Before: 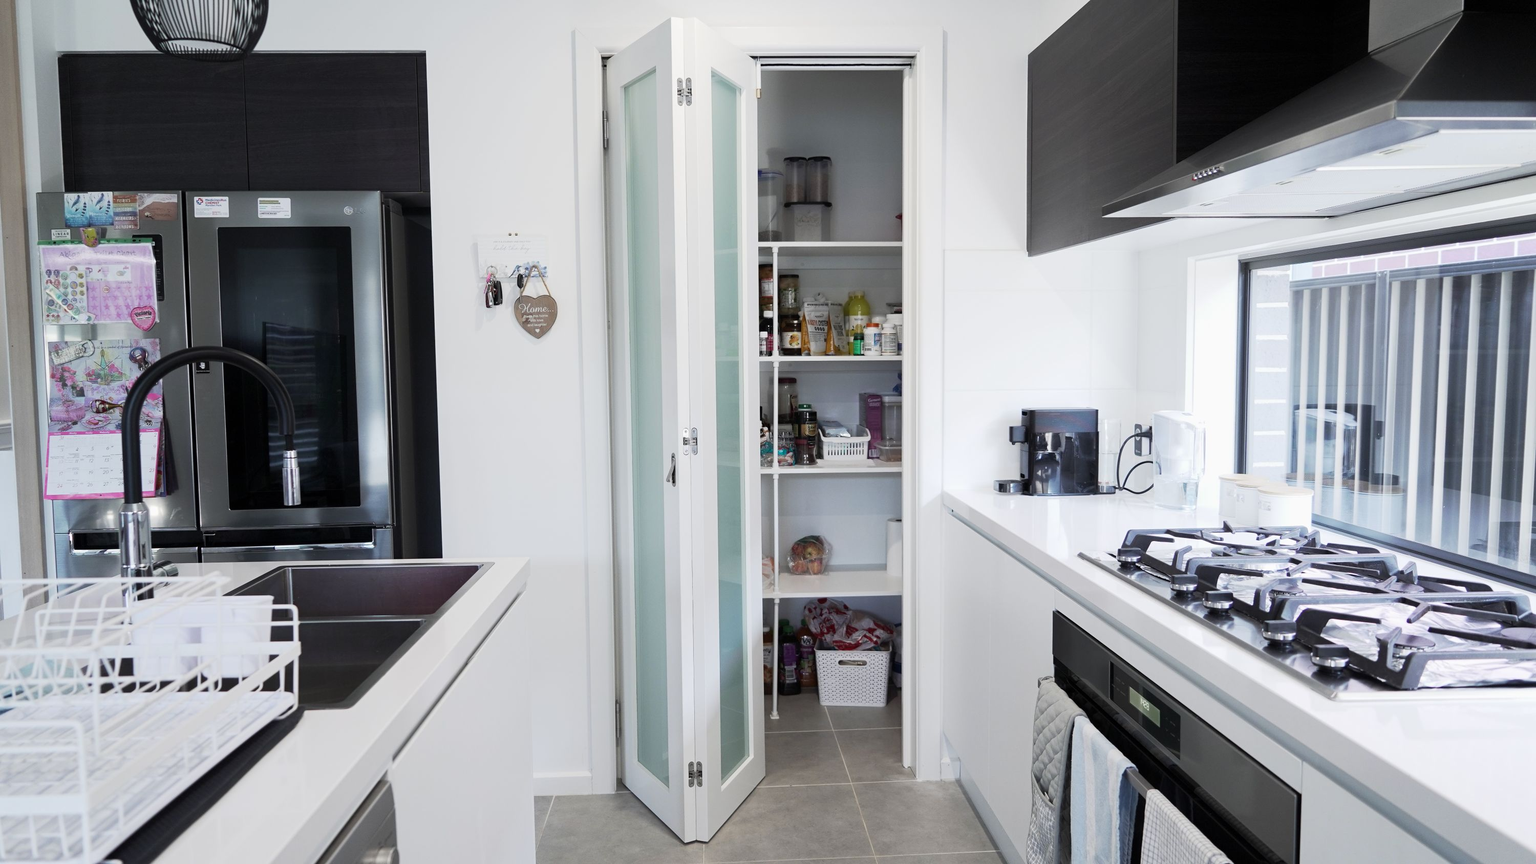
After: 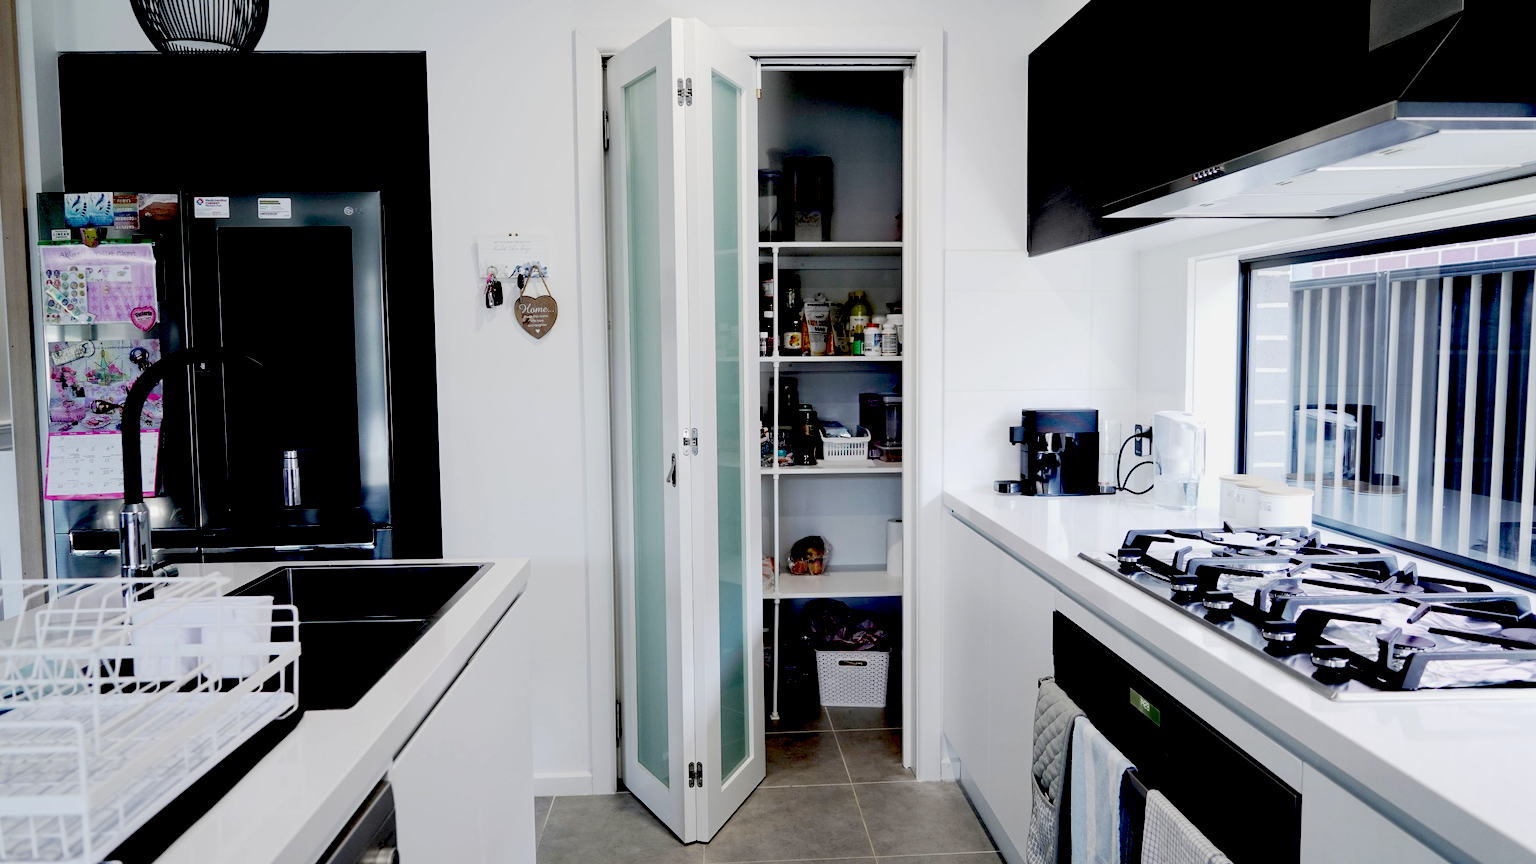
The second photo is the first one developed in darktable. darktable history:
exposure: black level correction 0.1, exposure -0.089 EV, compensate highlight preservation false
